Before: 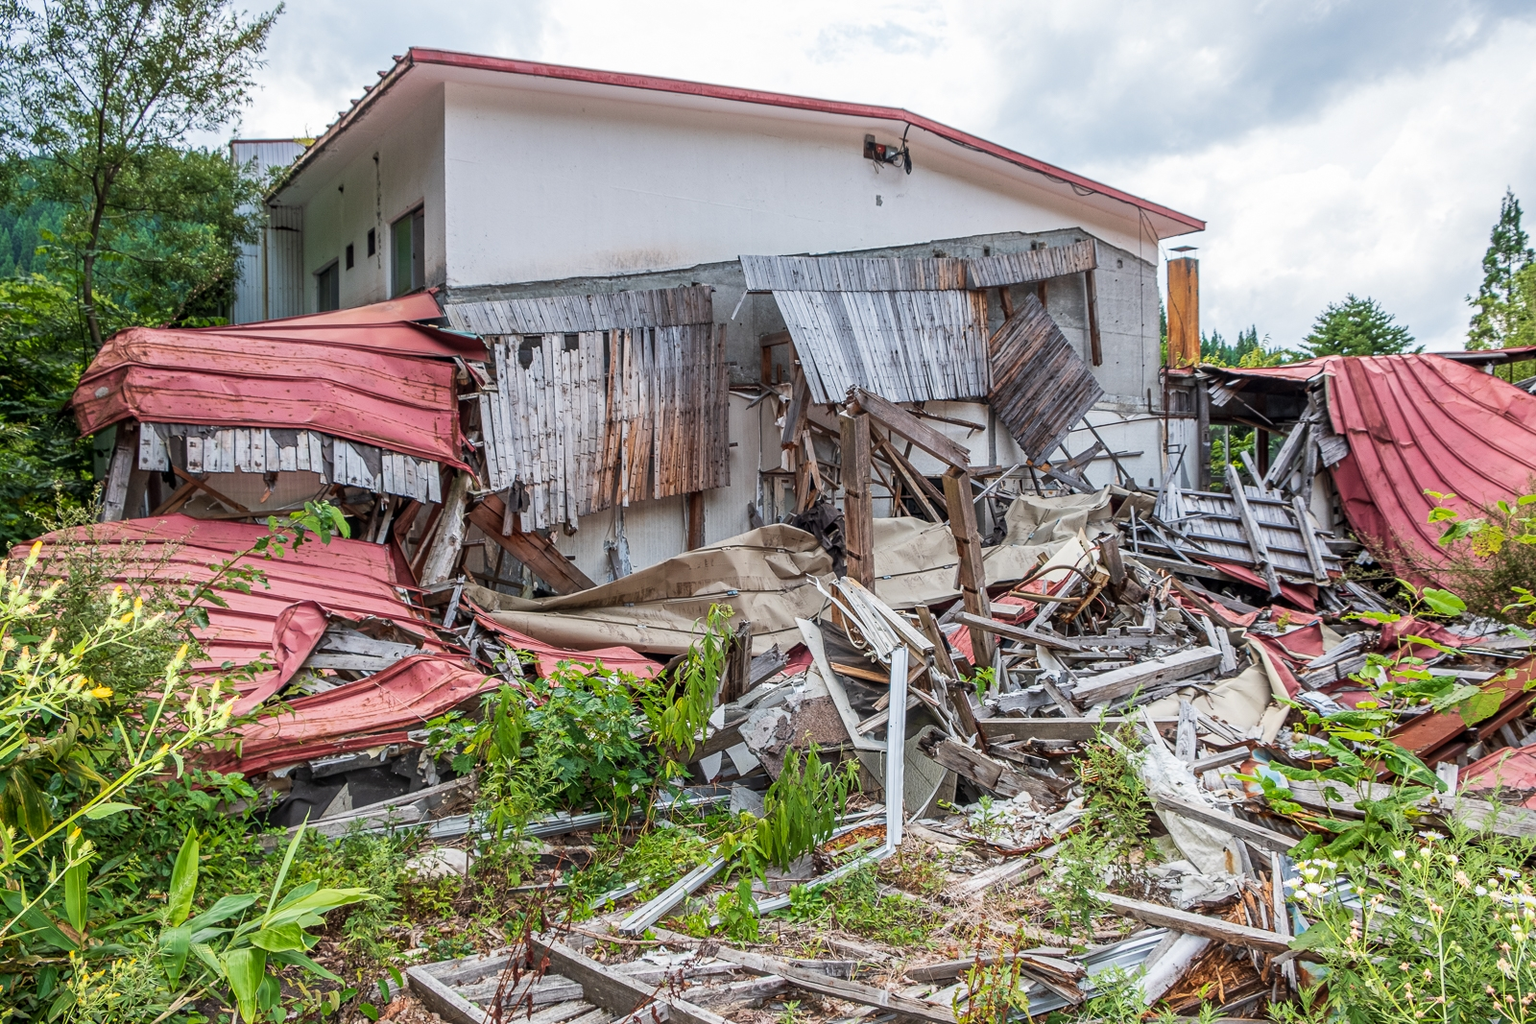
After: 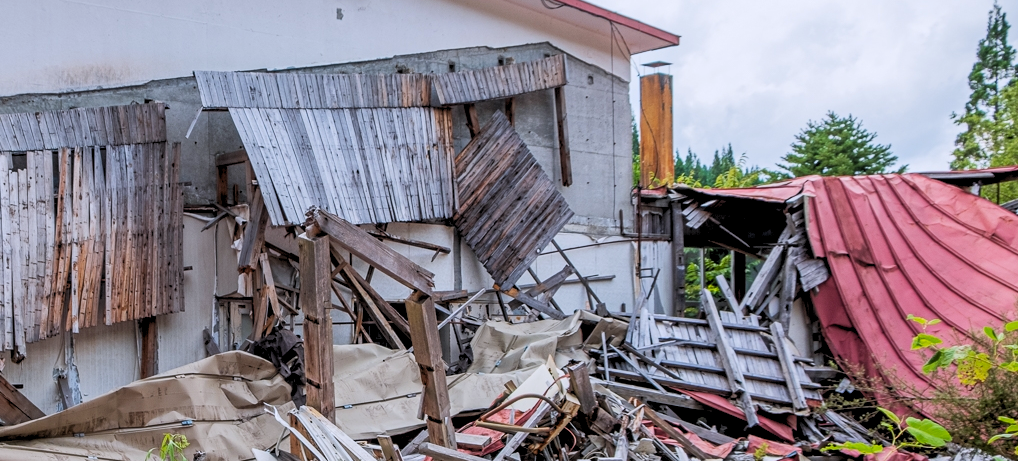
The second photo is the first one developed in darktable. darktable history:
crop: left 36.005%, top 18.293%, right 0.31%, bottom 38.444%
white balance: red 0.984, blue 1.059
rgb levels: levels [[0.013, 0.434, 0.89], [0, 0.5, 1], [0, 0.5, 1]]
shadows and highlights: radius 121.13, shadows 21.4, white point adjustment -9.72, highlights -14.39, soften with gaussian
tone equalizer: on, module defaults
